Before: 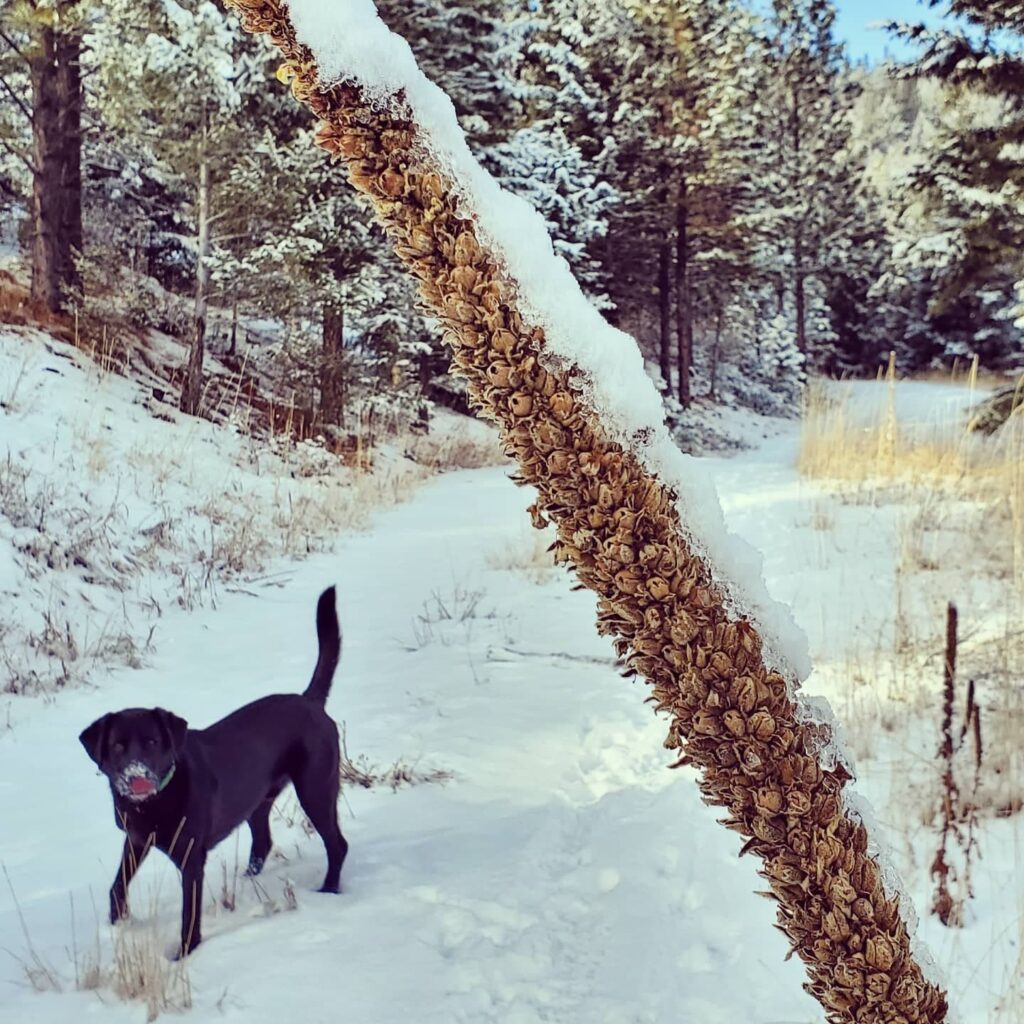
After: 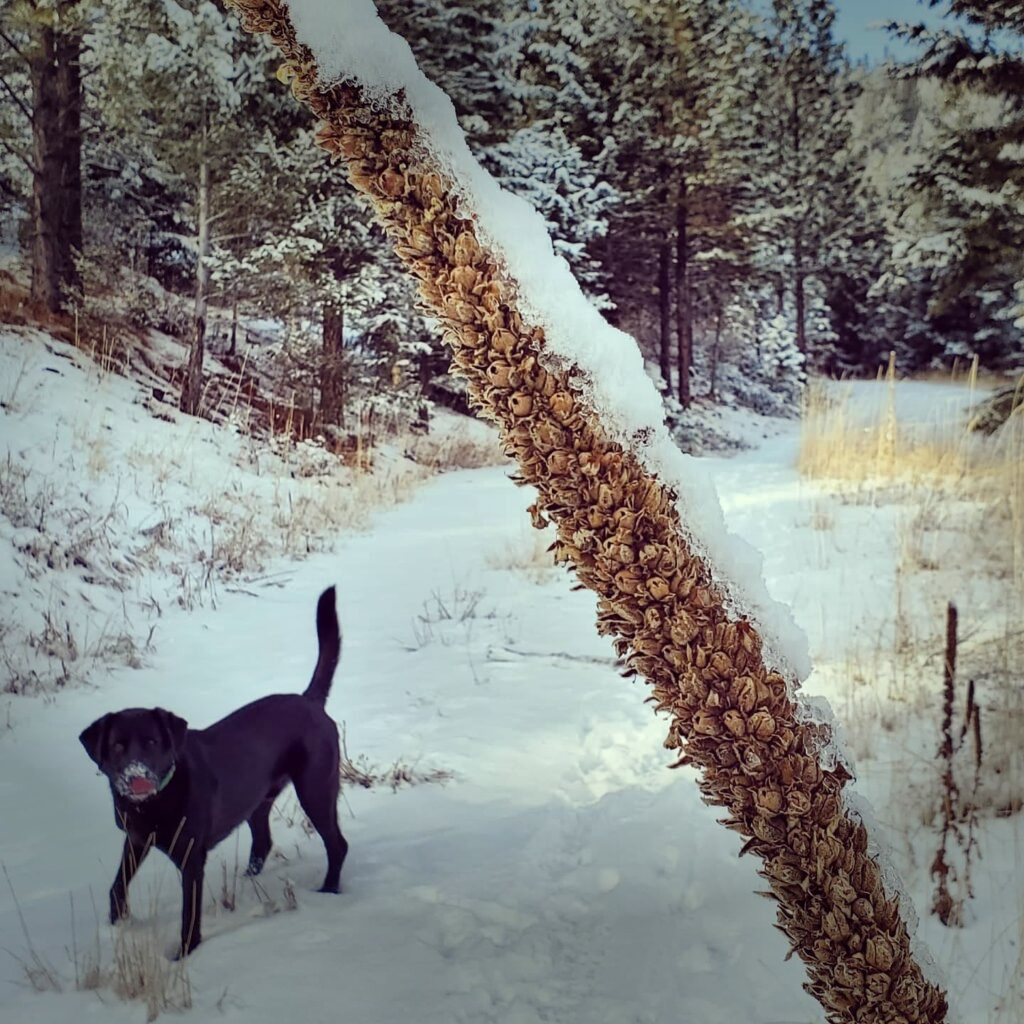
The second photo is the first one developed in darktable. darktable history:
tone equalizer: -7 EV 0.13 EV, smoothing diameter 25%, edges refinement/feathering 10, preserve details guided filter
vignetting: fall-off start 70.97%, brightness -0.584, saturation -0.118, width/height ratio 1.333
local contrast: mode bilateral grid, contrast 10, coarseness 25, detail 110%, midtone range 0.2
